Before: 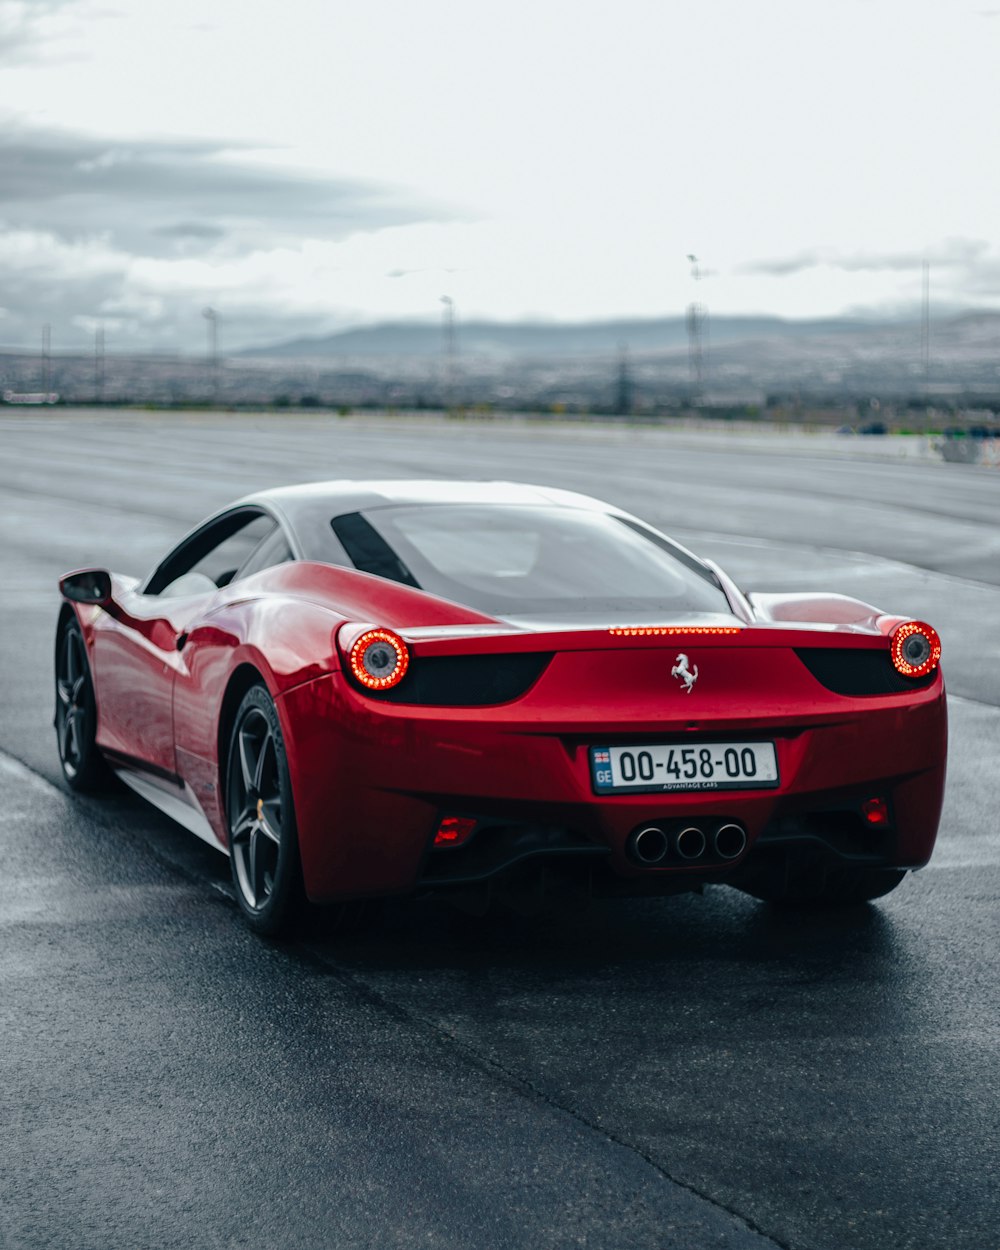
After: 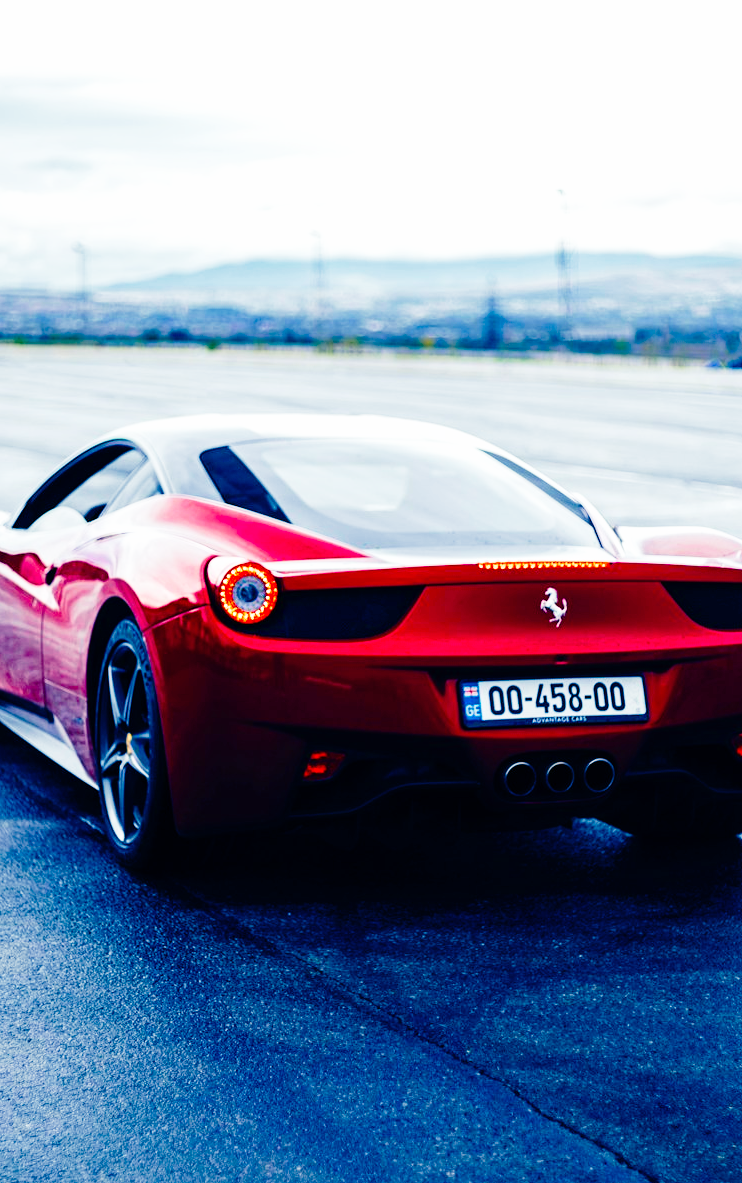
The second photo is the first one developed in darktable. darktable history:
color balance rgb: shadows lift › luminance -40.931%, shadows lift › chroma 13.929%, shadows lift › hue 260.64°, linear chroma grading › global chroma 15.516%, perceptual saturation grading › global saturation 20%, perceptual saturation grading › highlights -24.834%, perceptual saturation grading › shadows 50.103%, global vibrance 9.948%
crop and rotate: left 13.171%, top 5.33%, right 12.554%
base curve: curves: ch0 [(0, 0) (0.012, 0.01) (0.073, 0.168) (0.31, 0.711) (0.645, 0.957) (1, 1)], preserve colors none
